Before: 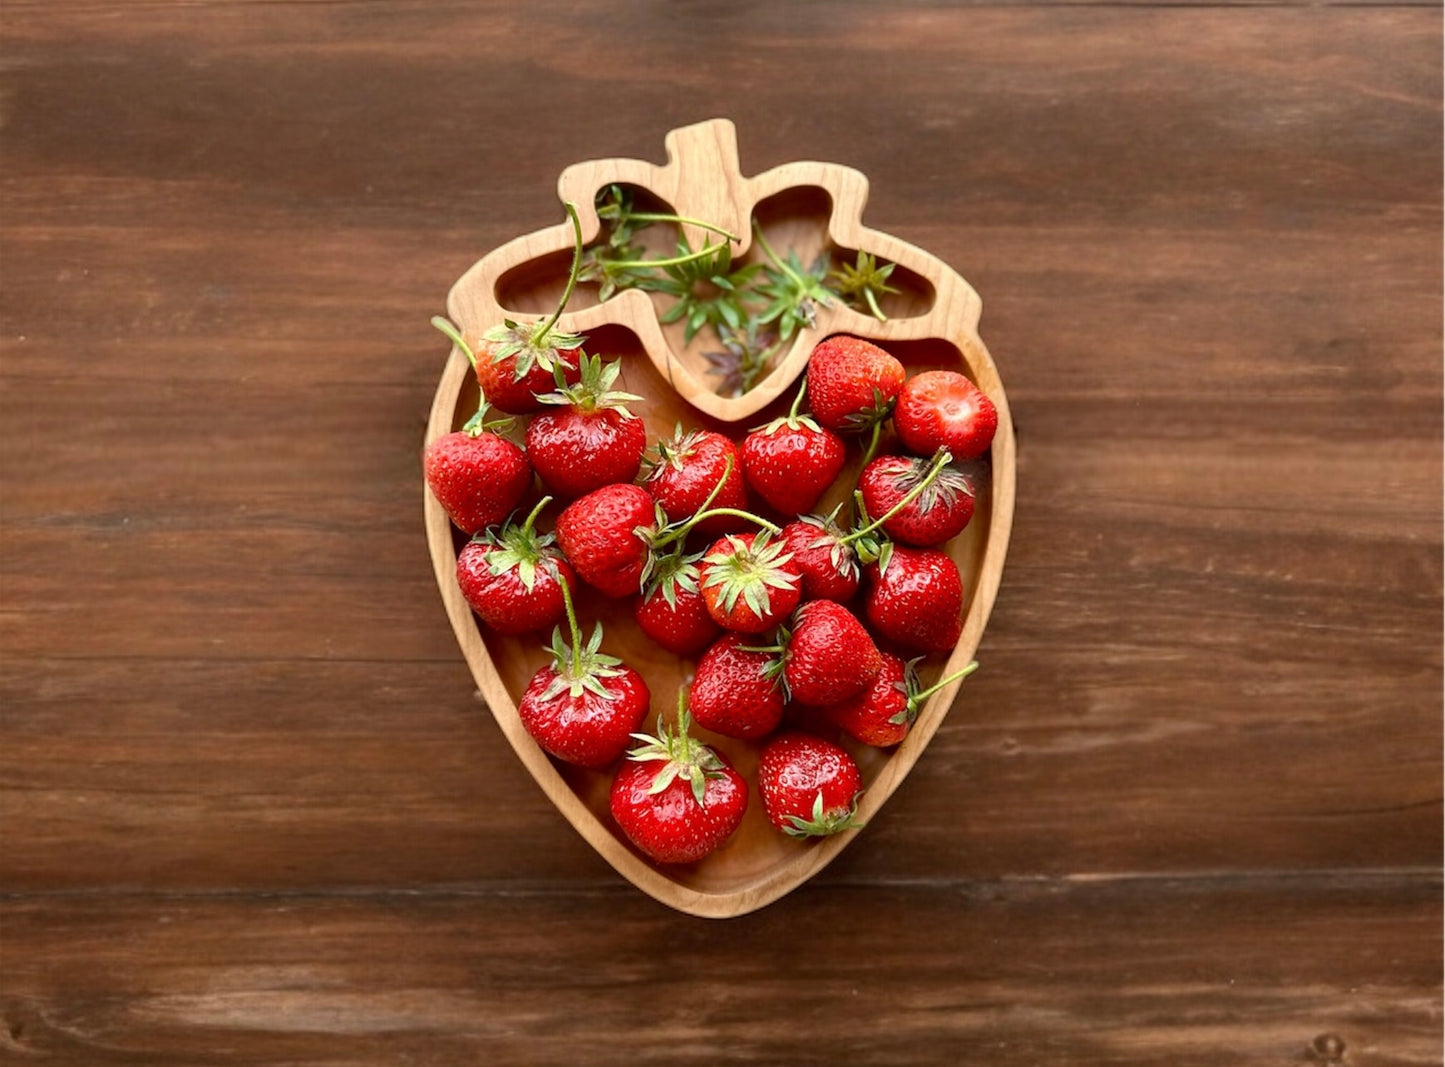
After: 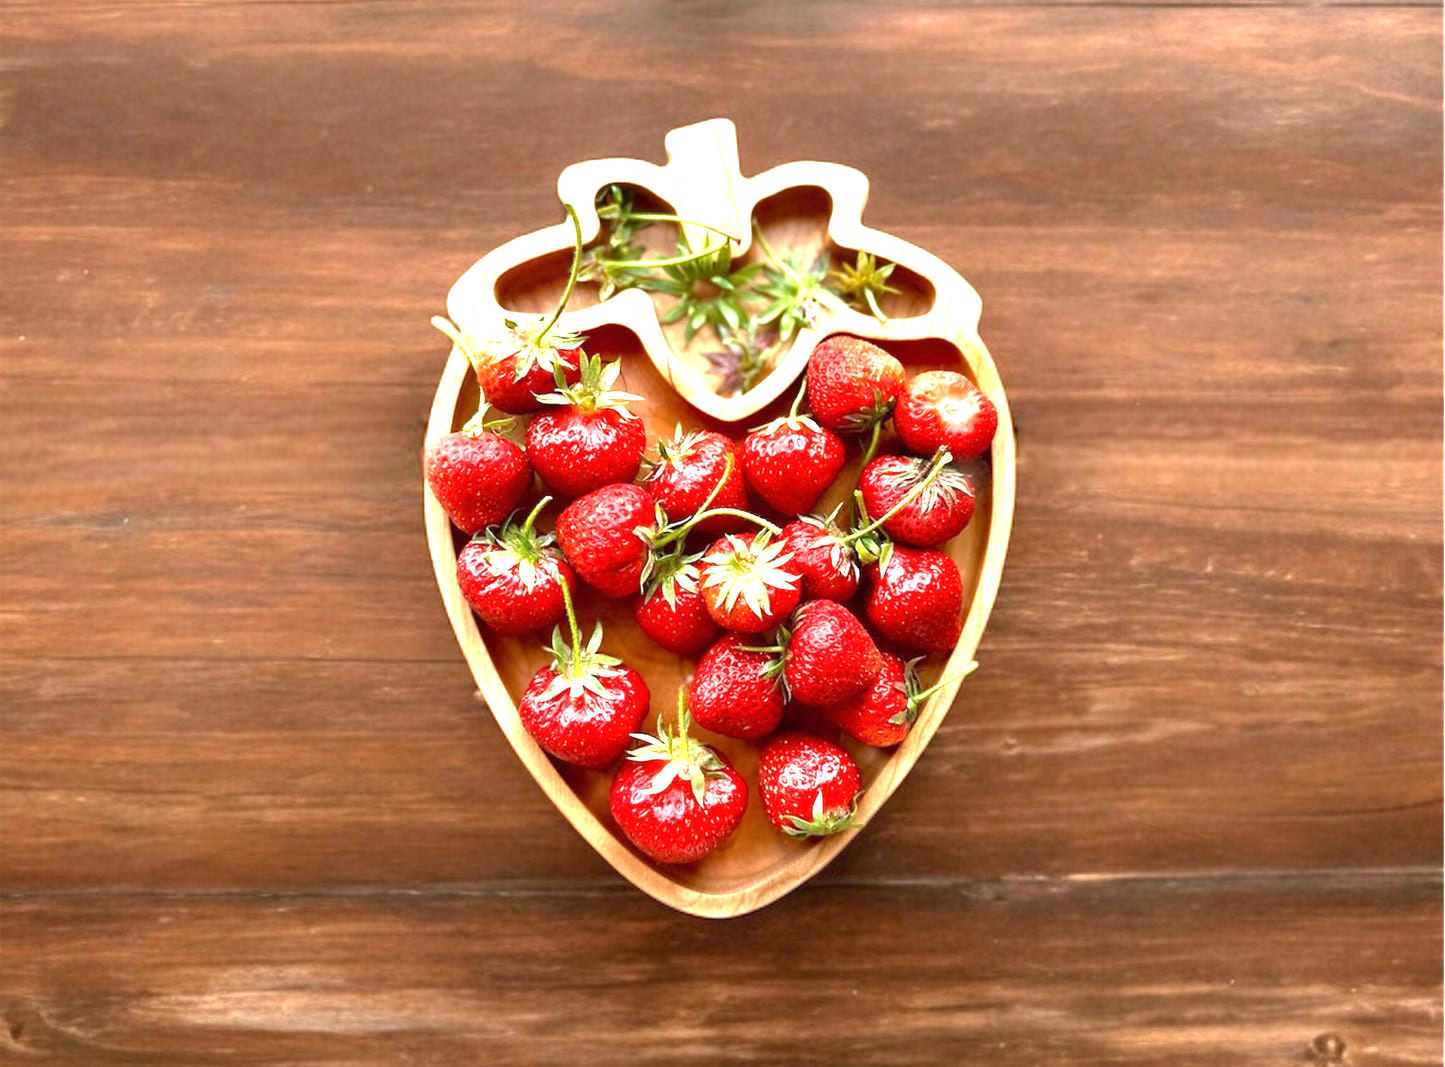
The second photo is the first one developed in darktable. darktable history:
exposure: black level correction 0, exposure 1.4 EV, compensate highlight preservation false
base curve: curves: ch0 [(0, 0) (0.74, 0.67) (1, 1)]
